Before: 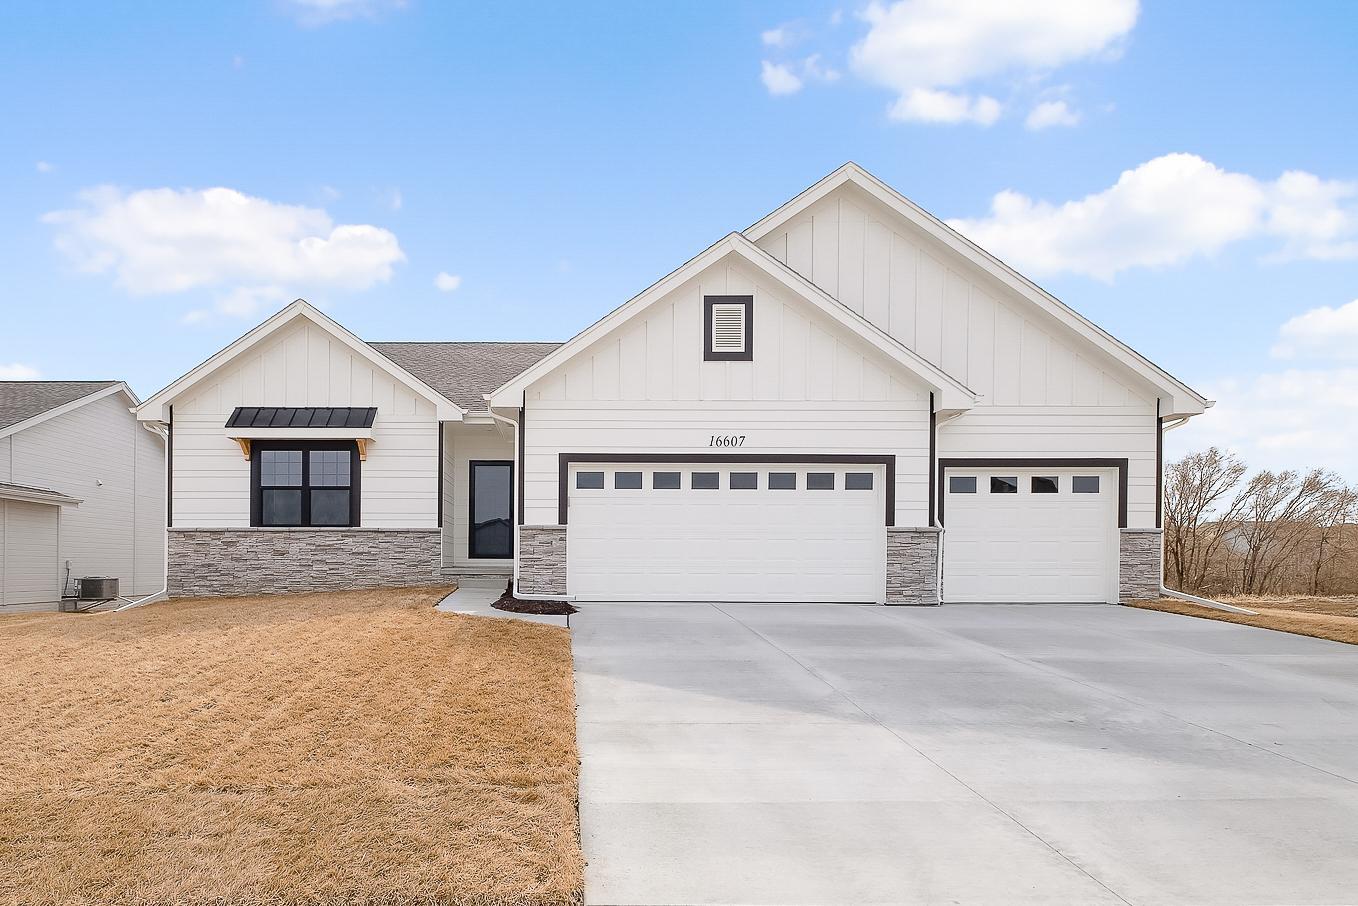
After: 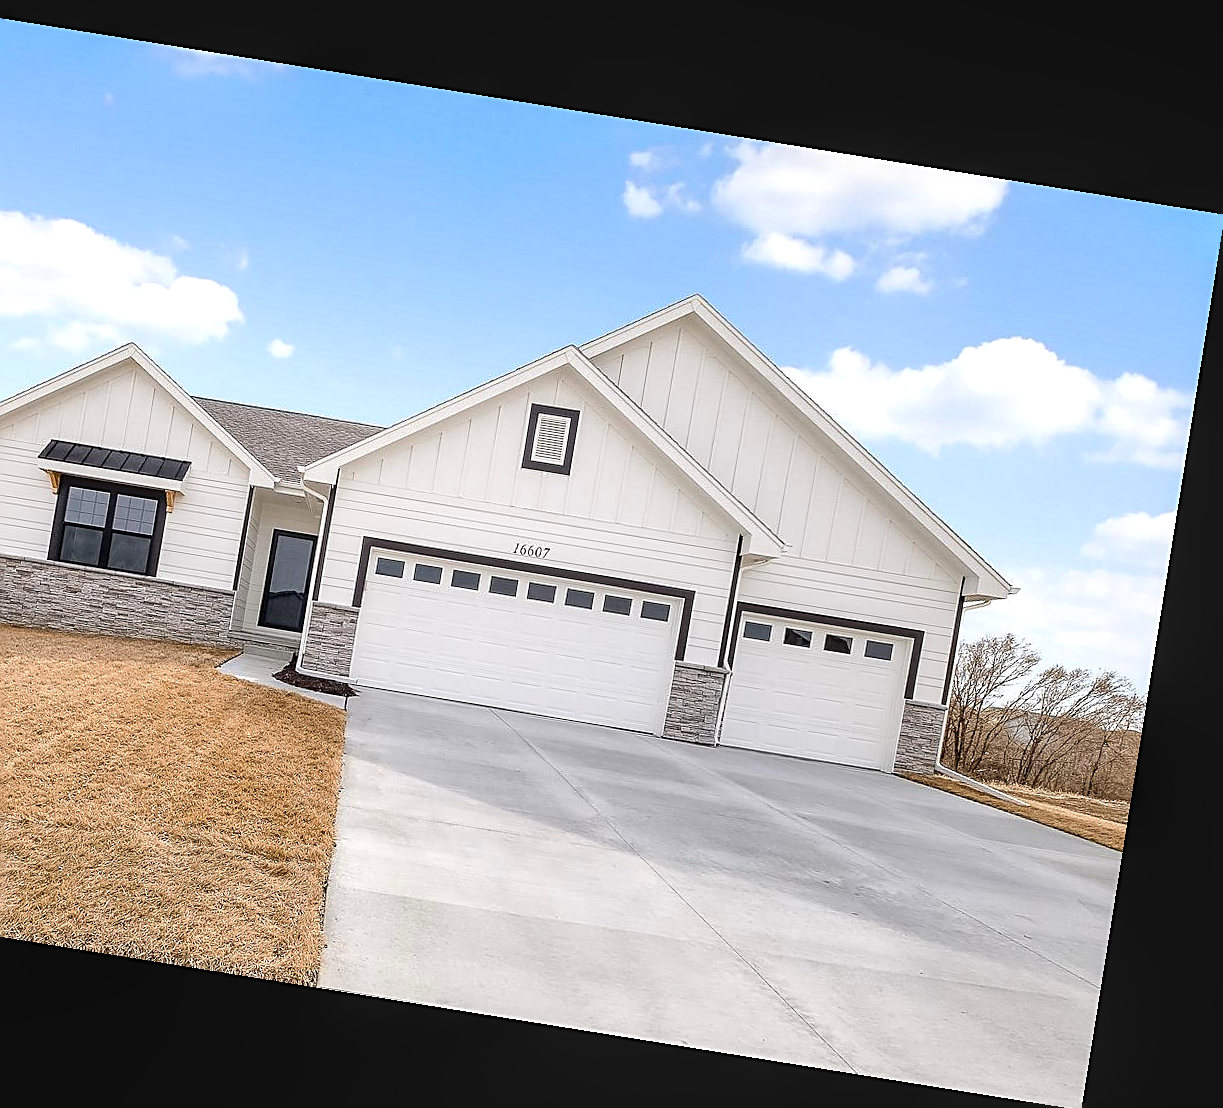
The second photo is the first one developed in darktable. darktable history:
local contrast: on, module defaults
crop: left 17.582%, bottom 0.031%
tone equalizer: -8 EV -0.417 EV, -7 EV -0.389 EV, -6 EV -0.333 EV, -5 EV -0.222 EV, -3 EV 0.222 EV, -2 EV 0.333 EV, -1 EV 0.389 EV, +0 EV 0.417 EV, edges refinement/feathering 500, mask exposure compensation -1.57 EV, preserve details no
sharpen: on, module defaults
rotate and perspective: rotation 9.12°, automatic cropping off
